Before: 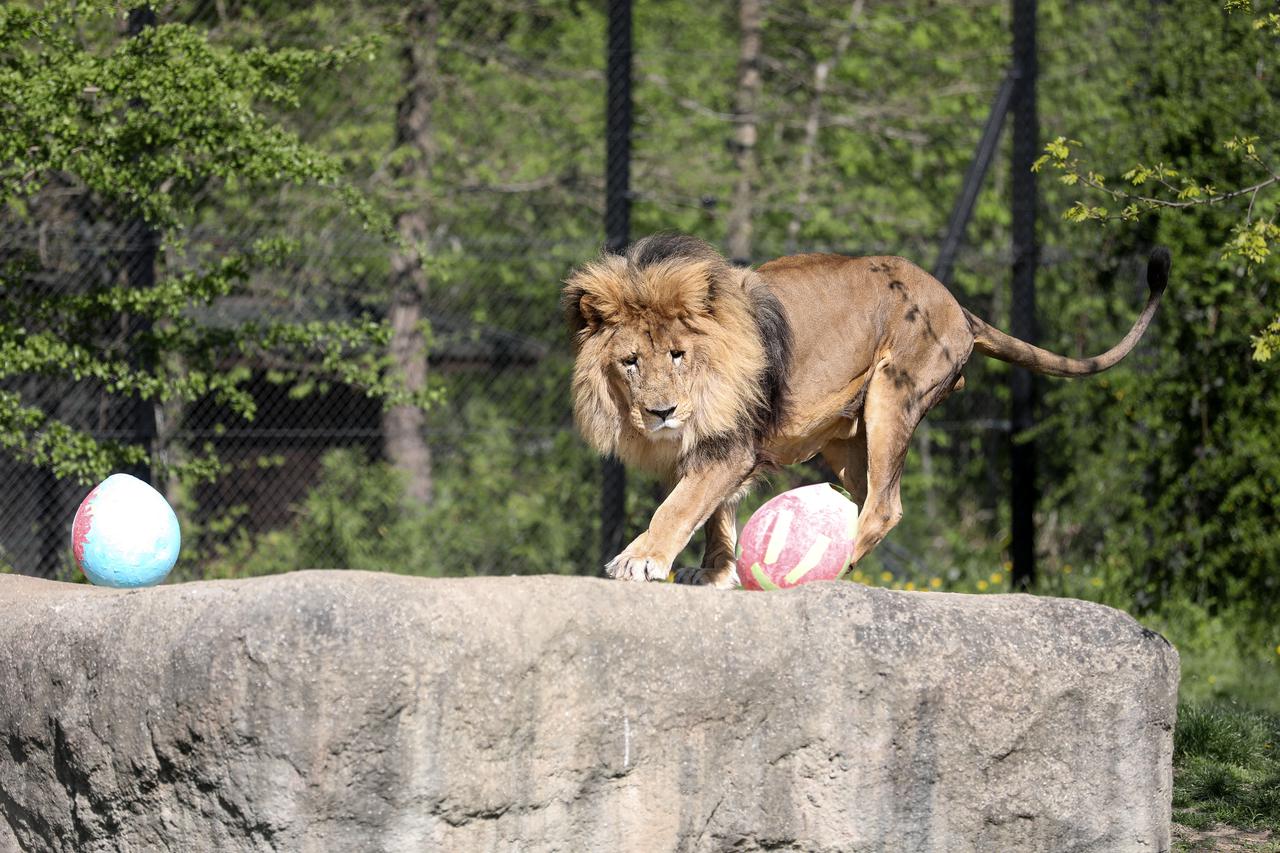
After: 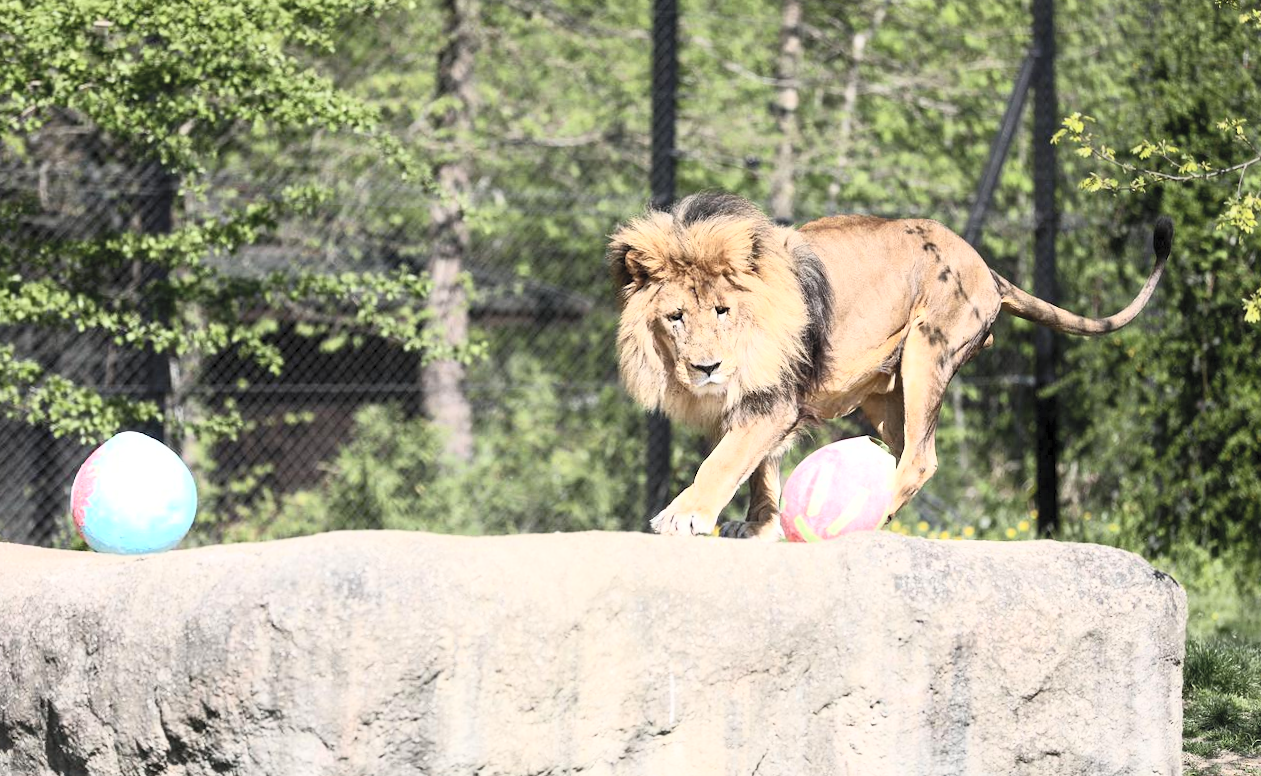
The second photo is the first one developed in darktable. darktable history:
rotate and perspective: rotation -0.013°, lens shift (vertical) -0.027, lens shift (horizontal) 0.178, crop left 0.016, crop right 0.989, crop top 0.082, crop bottom 0.918
contrast brightness saturation: contrast 0.39, brightness 0.53
